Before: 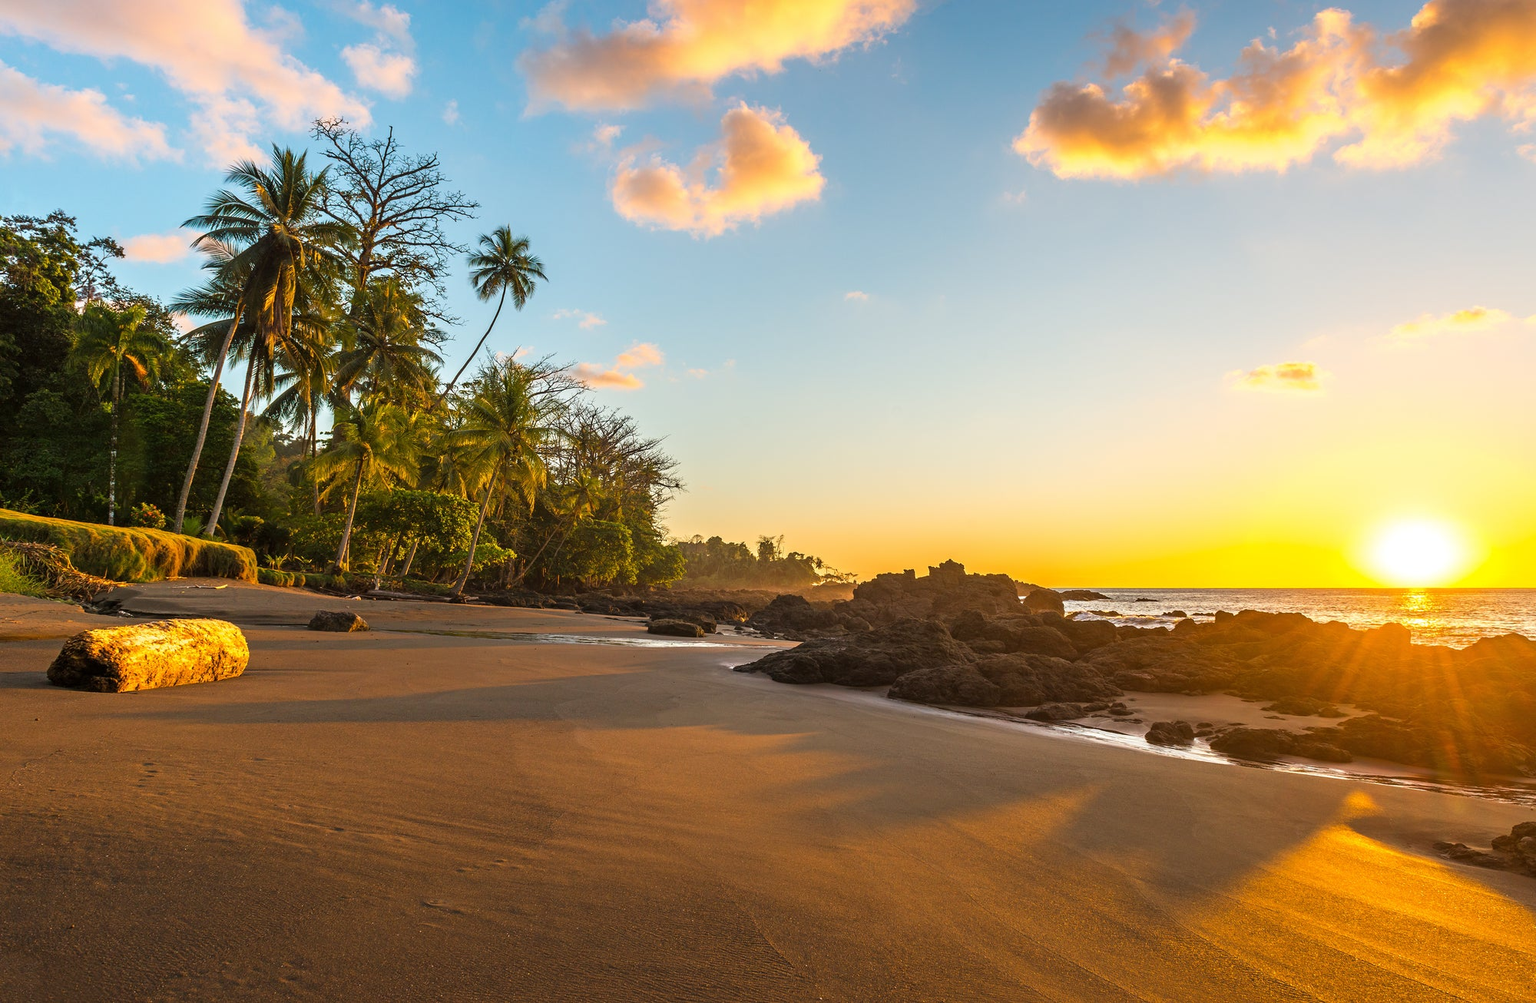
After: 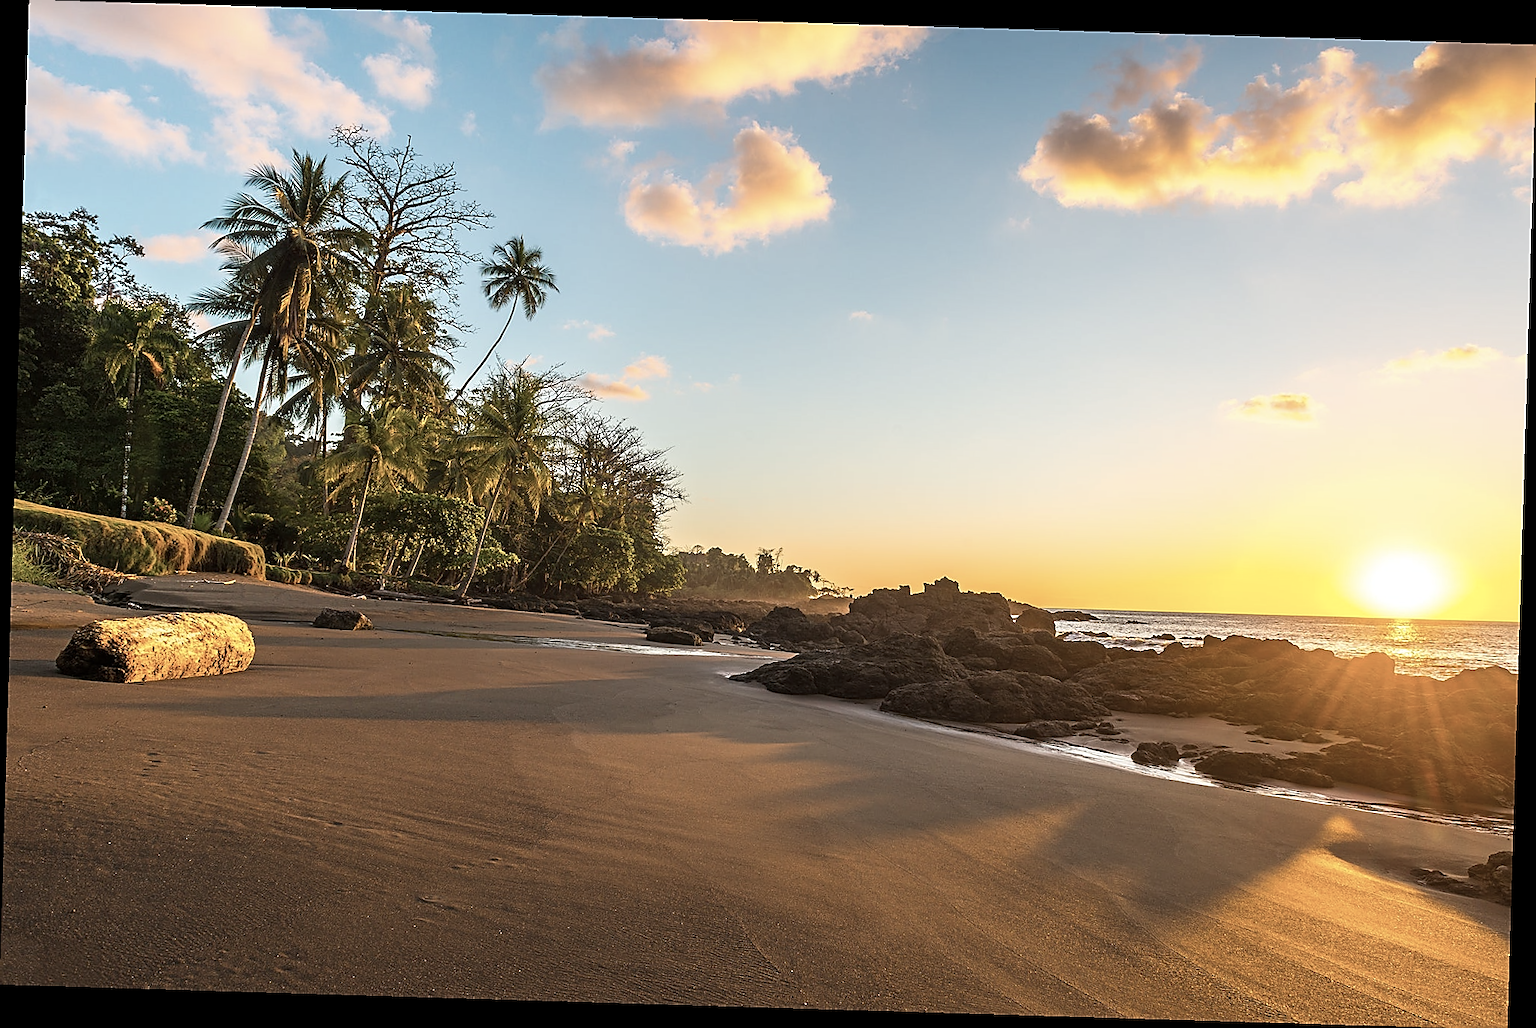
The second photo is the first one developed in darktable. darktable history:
sharpen: radius 1.4, amount 1.25, threshold 0.7
contrast brightness saturation: contrast 0.1, saturation -0.36
rotate and perspective: rotation 1.72°, automatic cropping off
